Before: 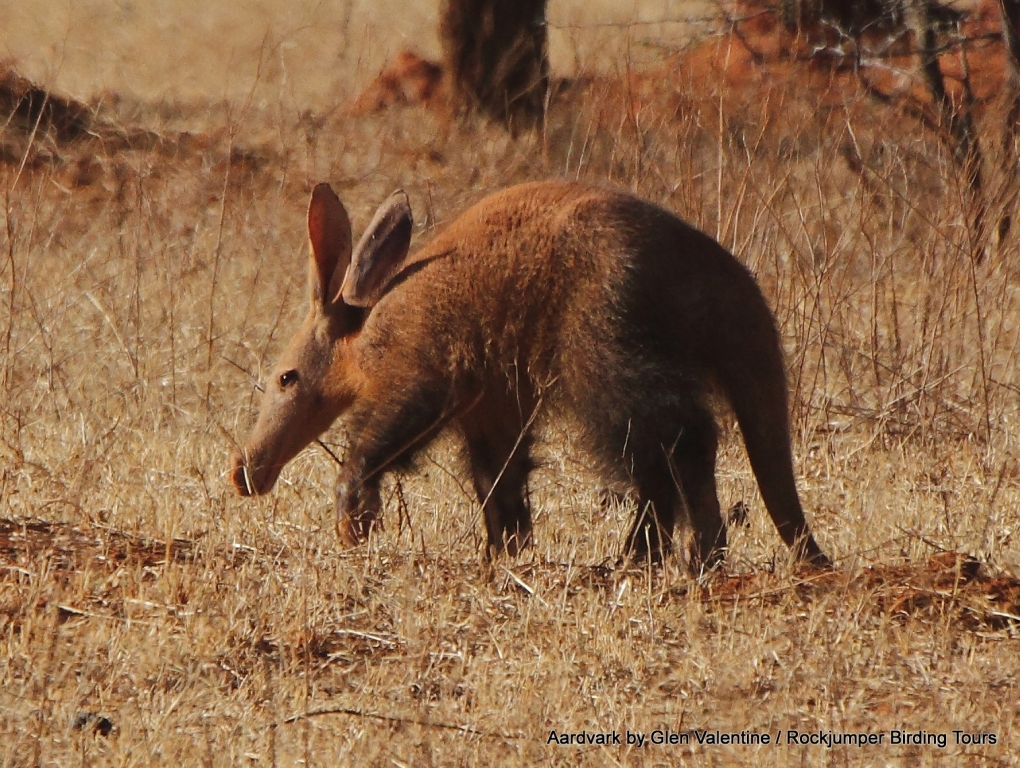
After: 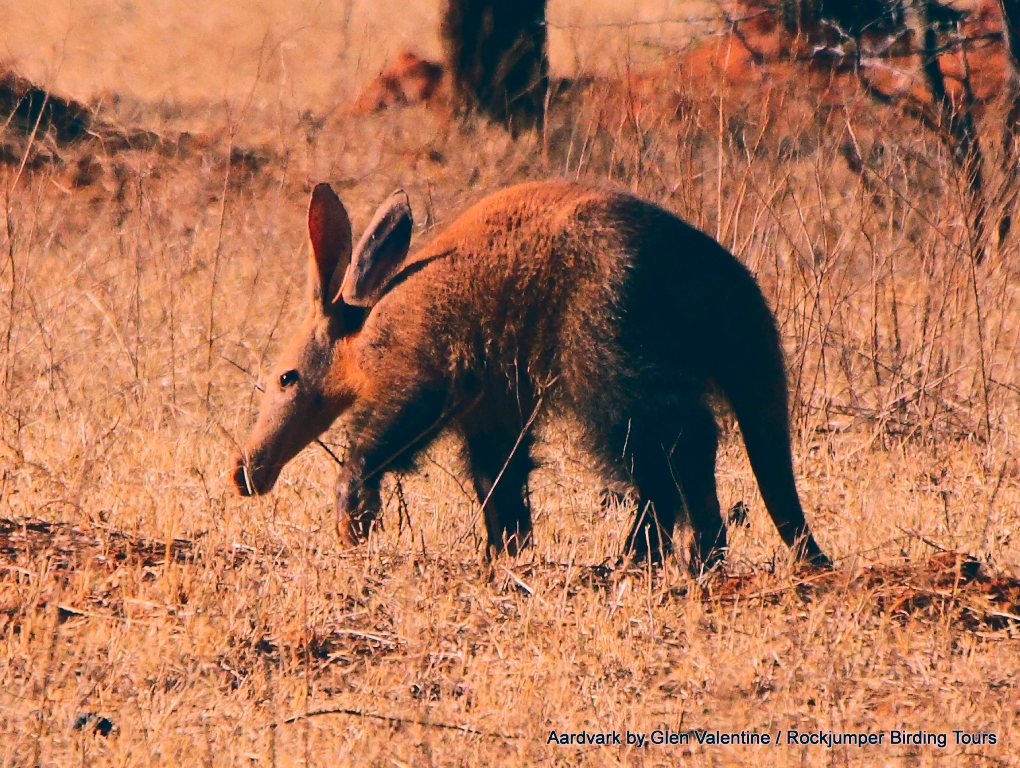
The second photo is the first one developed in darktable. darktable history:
color correction: highlights a* 16.93, highlights b* 0.303, shadows a* -15.21, shadows b* -14.7, saturation 1.47
tone curve: curves: ch0 [(0, 0) (0.003, 0.039) (0.011, 0.042) (0.025, 0.048) (0.044, 0.058) (0.069, 0.071) (0.1, 0.089) (0.136, 0.114) (0.177, 0.146) (0.224, 0.199) (0.277, 0.27) (0.335, 0.364) (0.399, 0.47) (0.468, 0.566) (0.543, 0.643) (0.623, 0.73) (0.709, 0.8) (0.801, 0.863) (0.898, 0.925) (1, 1)], color space Lab, independent channels, preserve colors none
